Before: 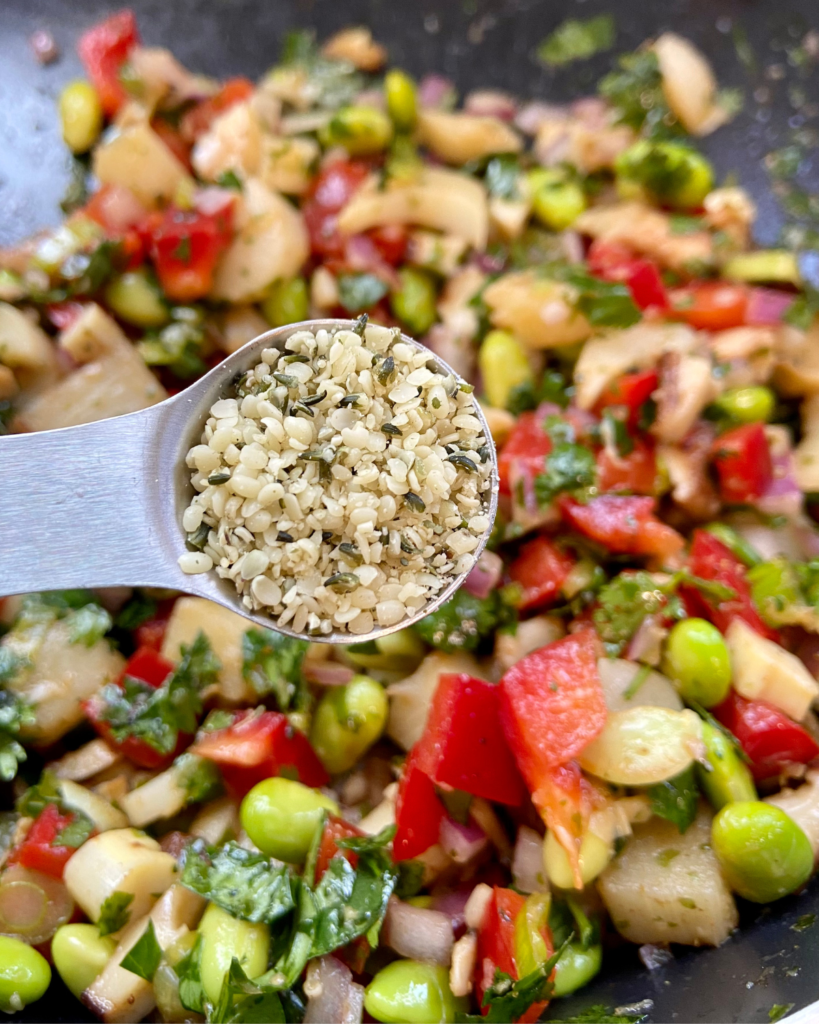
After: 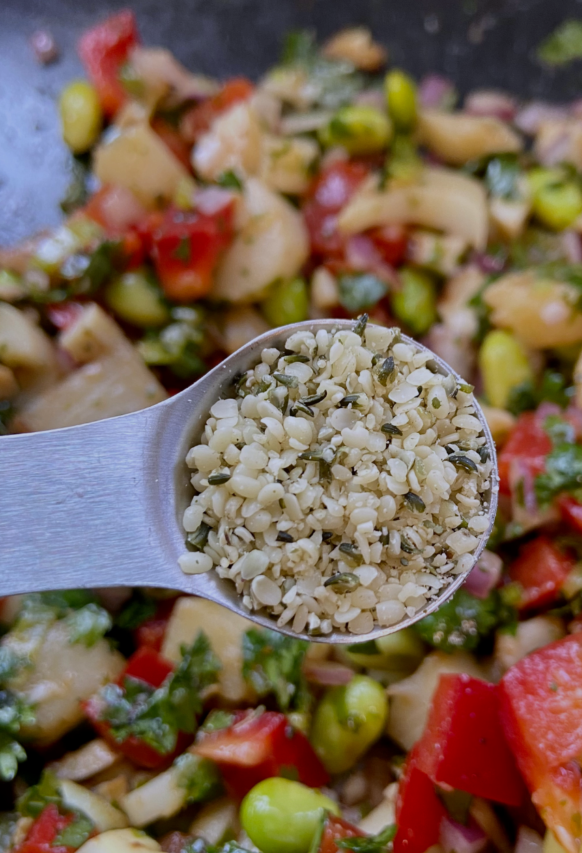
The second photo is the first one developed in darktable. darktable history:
white balance: red 0.967, blue 1.119, emerald 0.756
exposure: black level correction 0, exposure -0.766 EV, compensate highlight preservation false
crop: right 28.885%, bottom 16.626%
